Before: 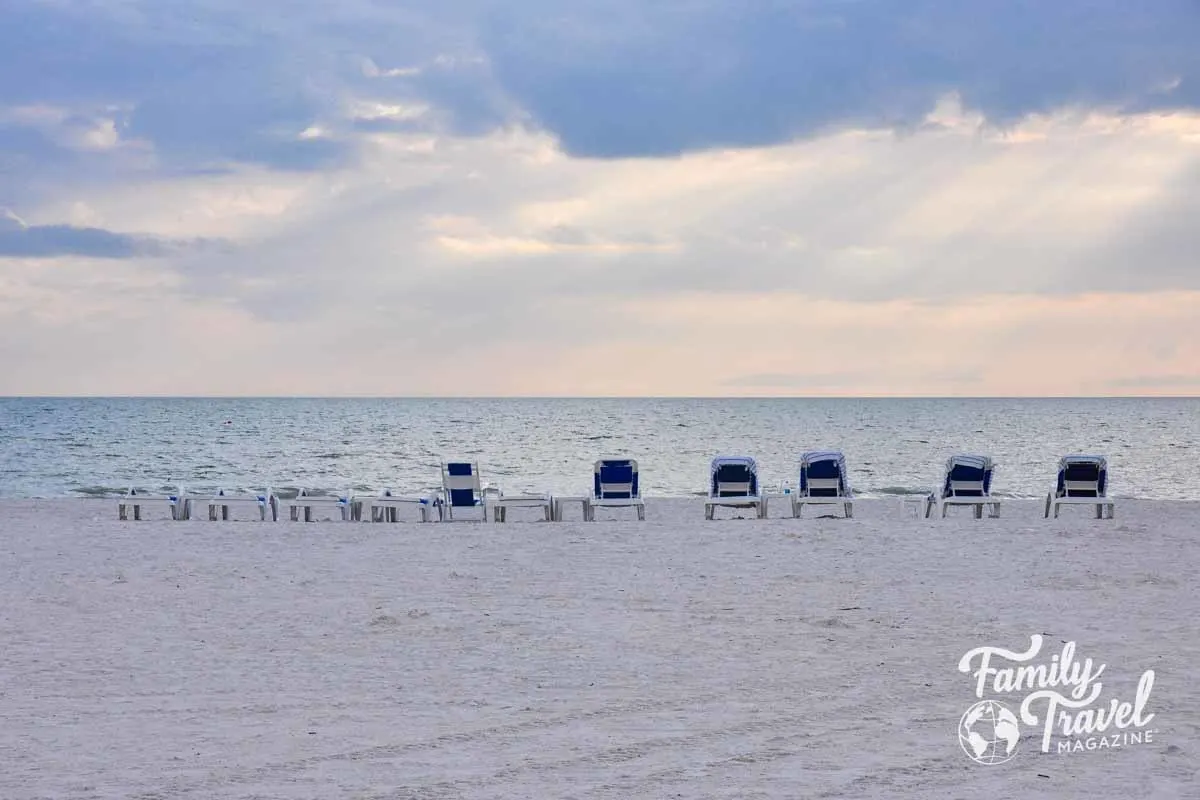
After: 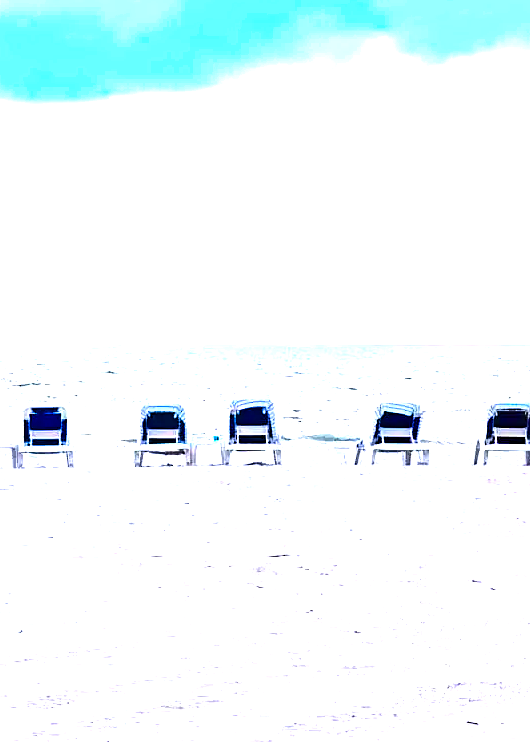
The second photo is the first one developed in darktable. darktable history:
color balance rgb: linear chroma grading › global chroma 42%, perceptual saturation grading › global saturation 42%, global vibrance 33%
tone equalizer: -8 EV -1.08 EV, -7 EV -1.01 EV, -6 EV -0.867 EV, -5 EV -0.578 EV, -3 EV 0.578 EV, -2 EV 0.867 EV, -1 EV 1.01 EV, +0 EV 1.08 EV, edges refinement/feathering 500, mask exposure compensation -1.57 EV, preserve details no
crop: left 47.628%, top 6.643%, right 7.874%
sharpen: amount 0.2
exposure: black level correction 0, exposure 1.1 EV, compensate exposure bias true, compensate highlight preservation false
